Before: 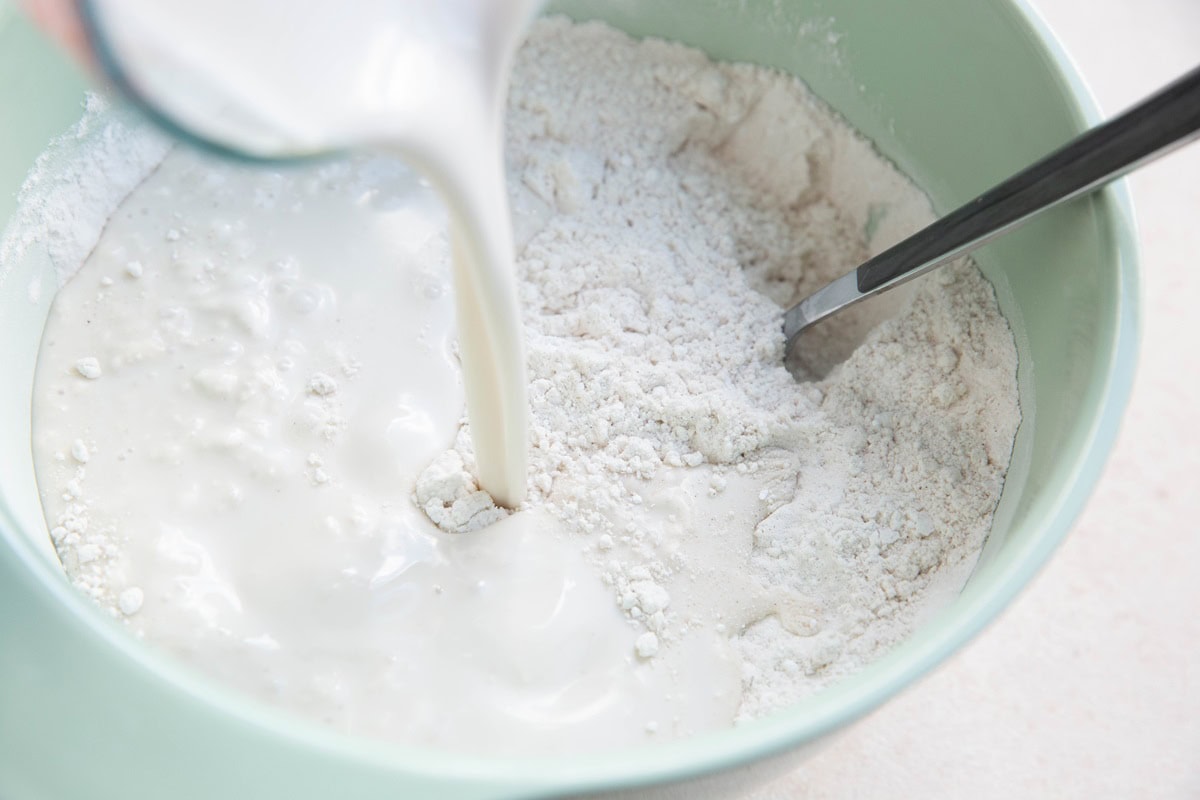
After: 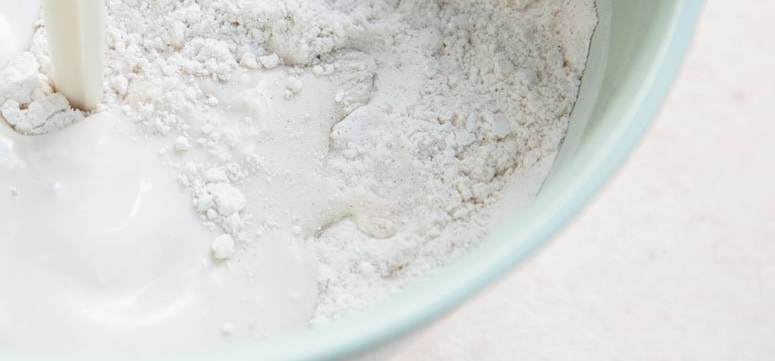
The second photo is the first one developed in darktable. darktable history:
crop and rotate: left 35.38%, top 49.831%, bottom 4.977%
